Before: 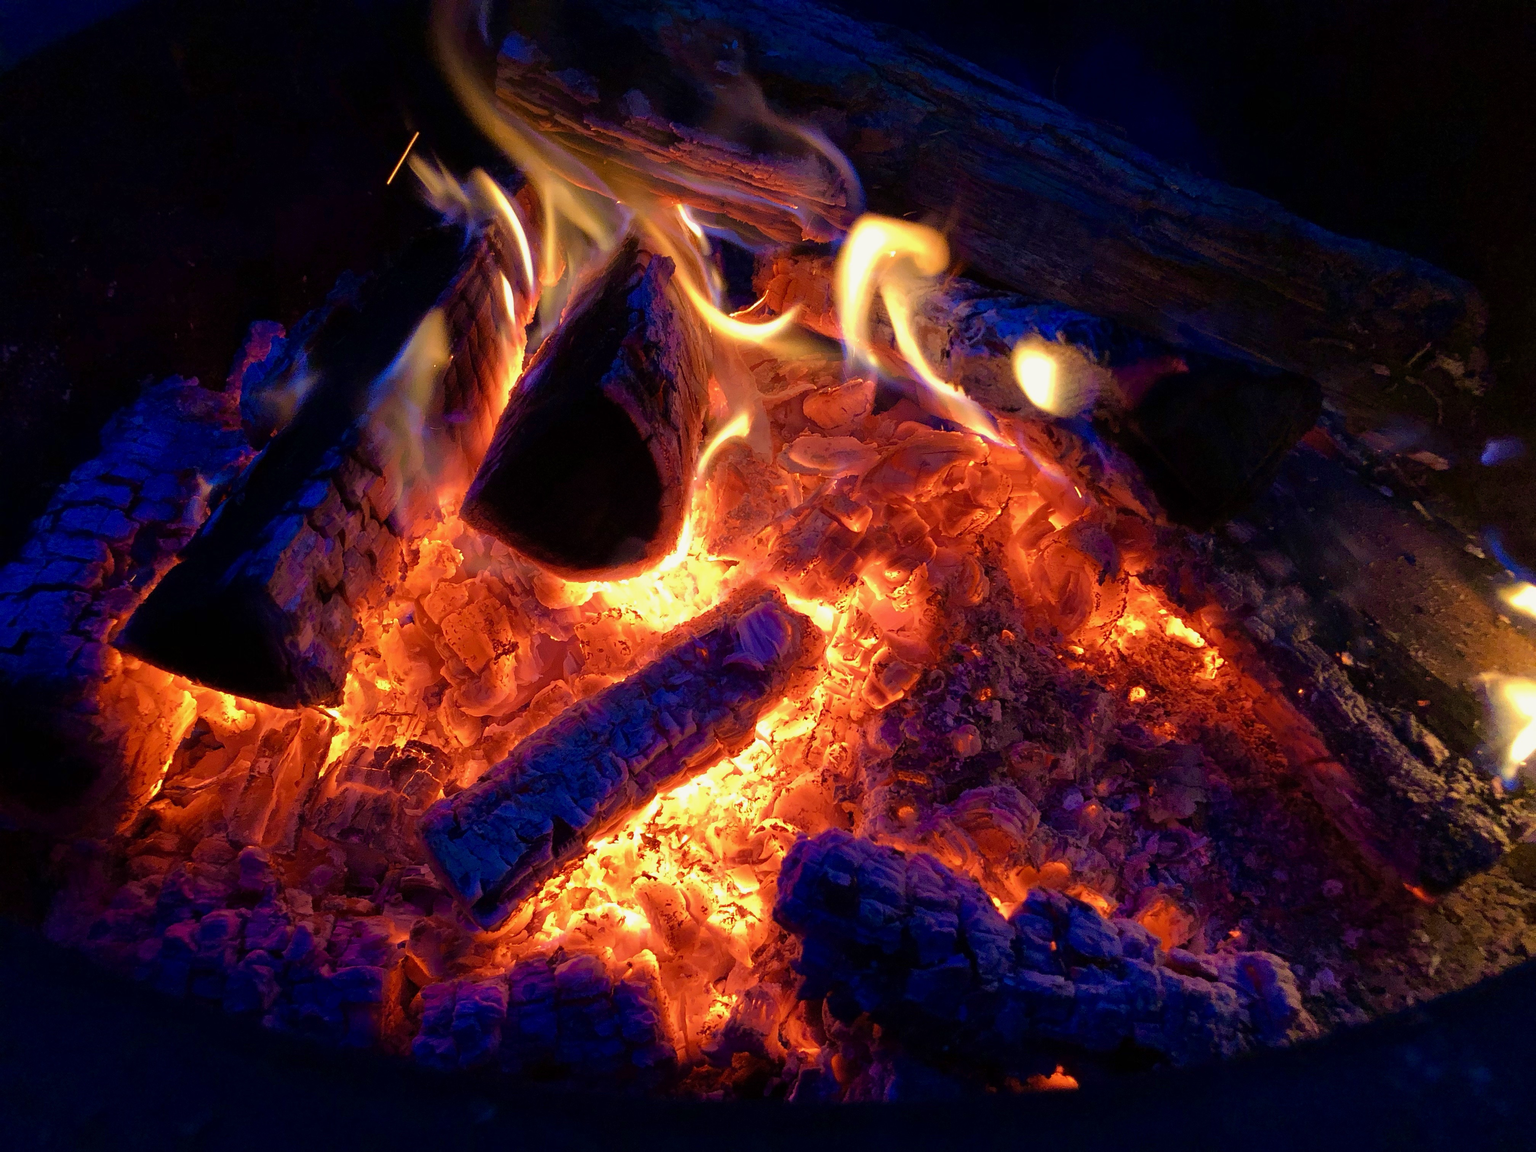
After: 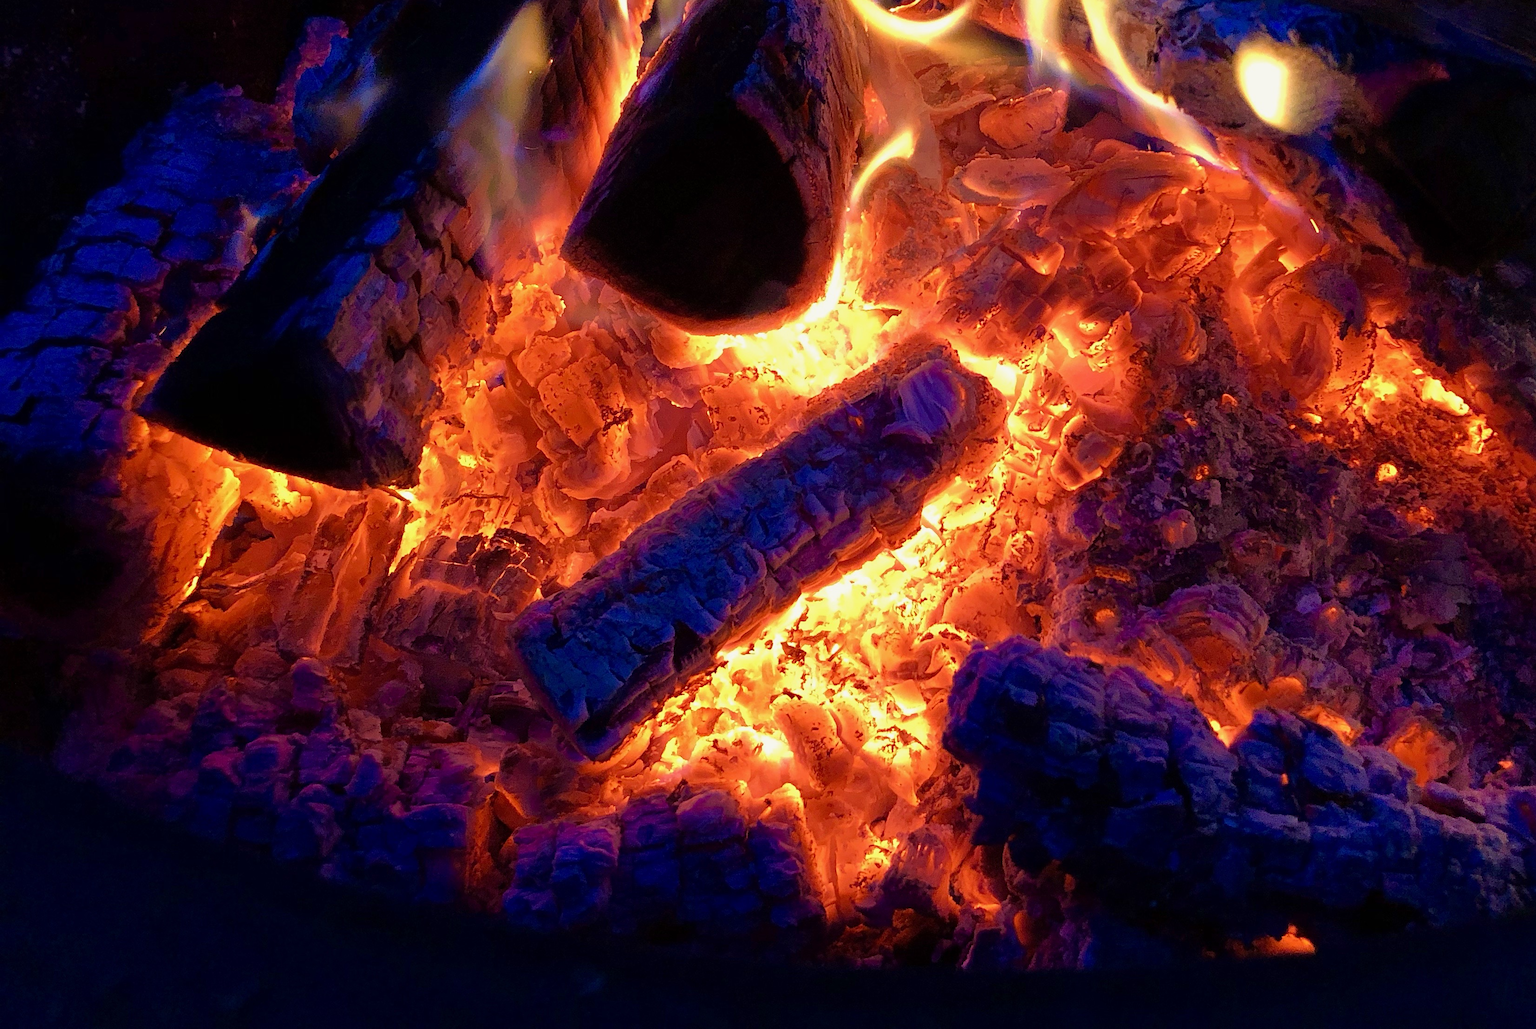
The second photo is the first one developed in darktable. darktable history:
sharpen: amount 0.212
crop: top 26.665%, right 17.957%
